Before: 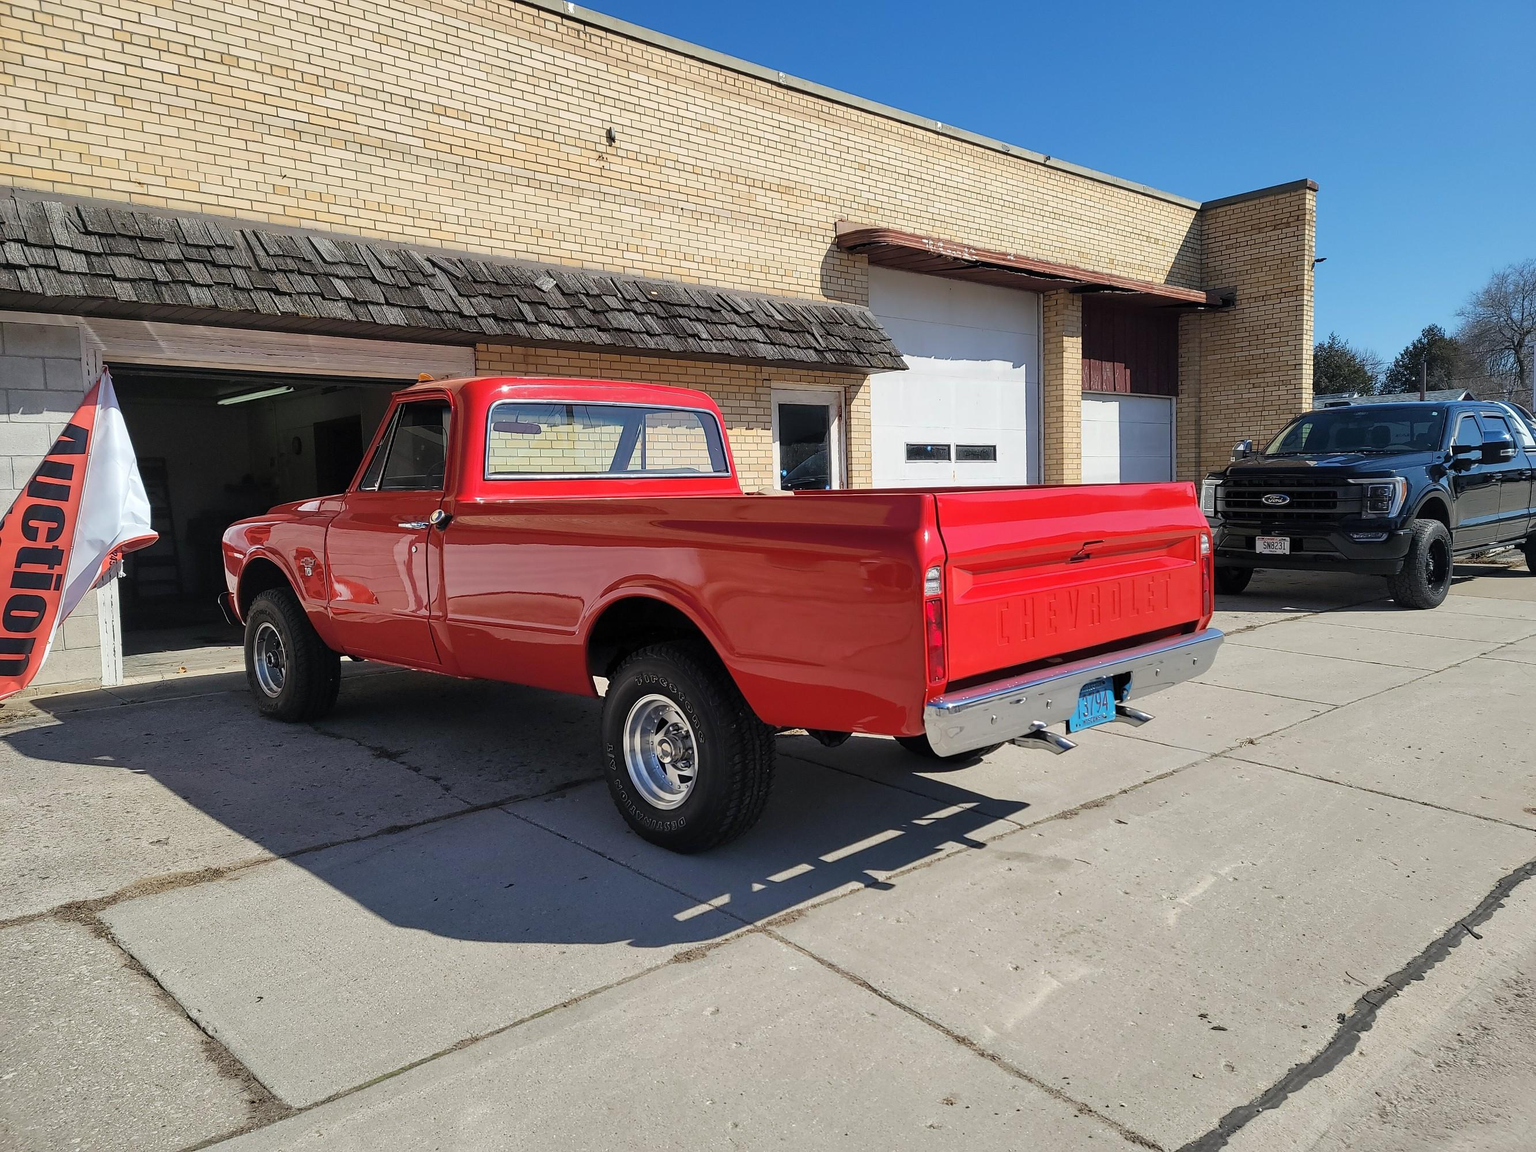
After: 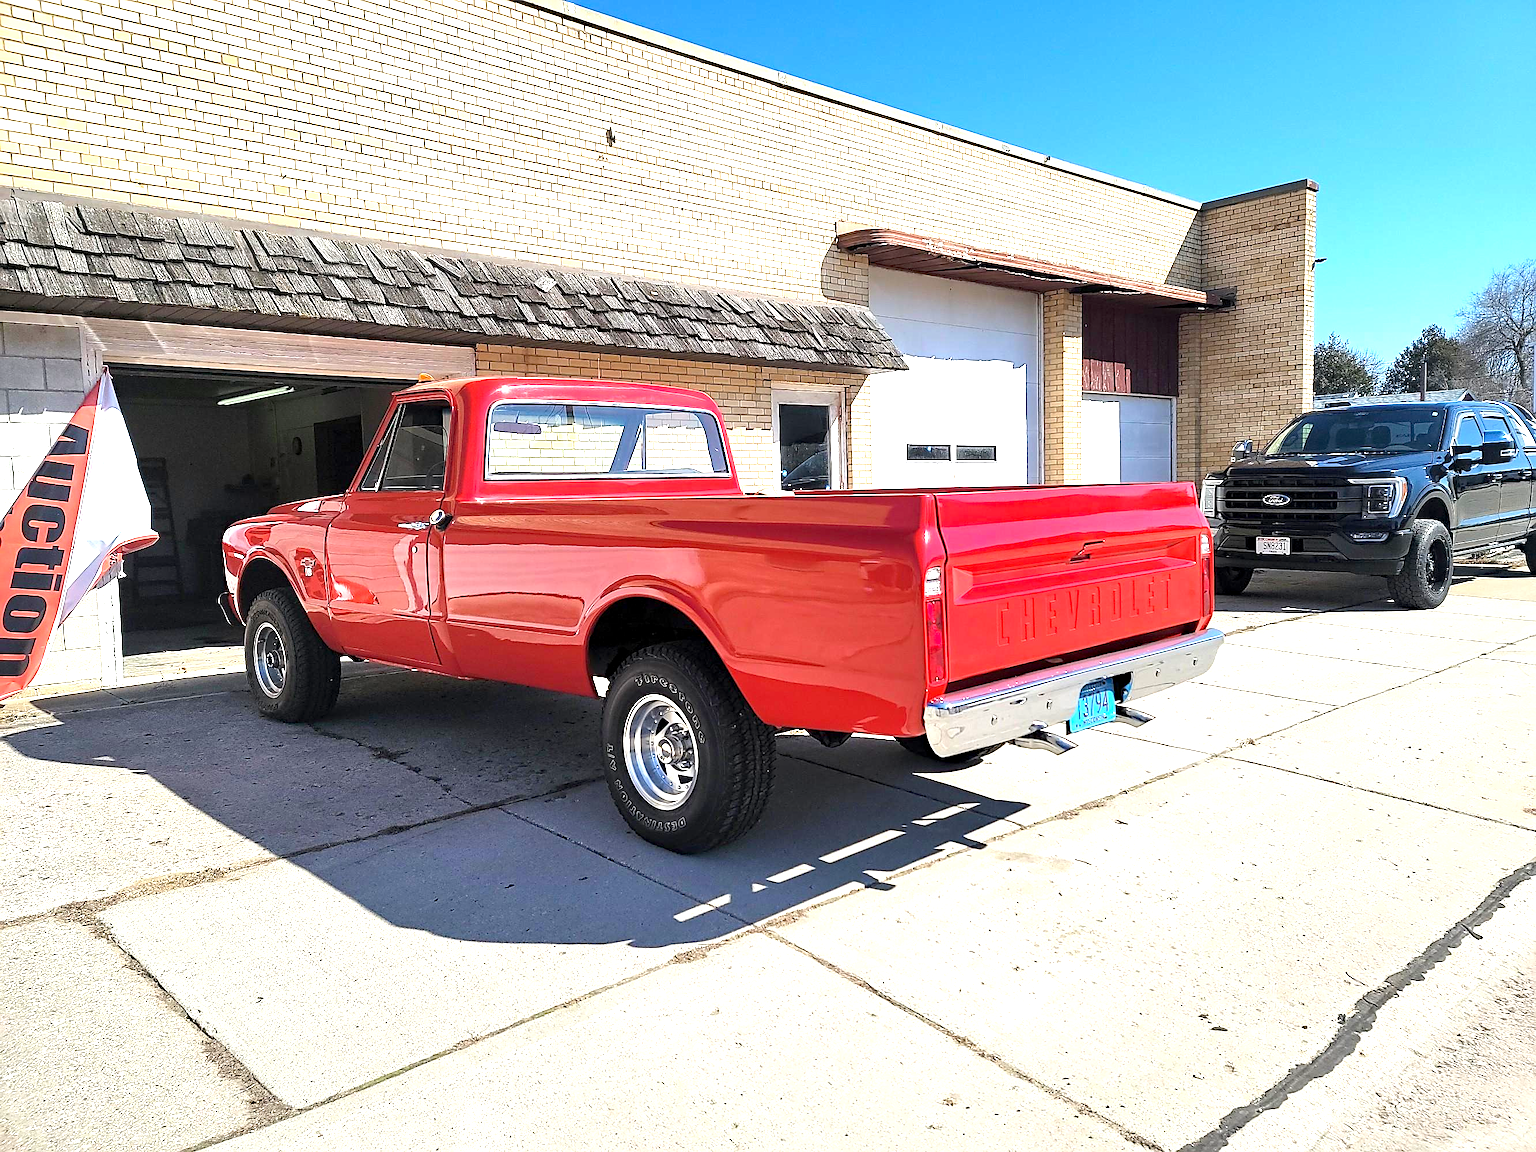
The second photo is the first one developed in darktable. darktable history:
exposure: black level correction 0.001, exposure 1.399 EV, compensate highlight preservation false
sharpen: on, module defaults
haze removal: compatibility mode true, adaptive false
